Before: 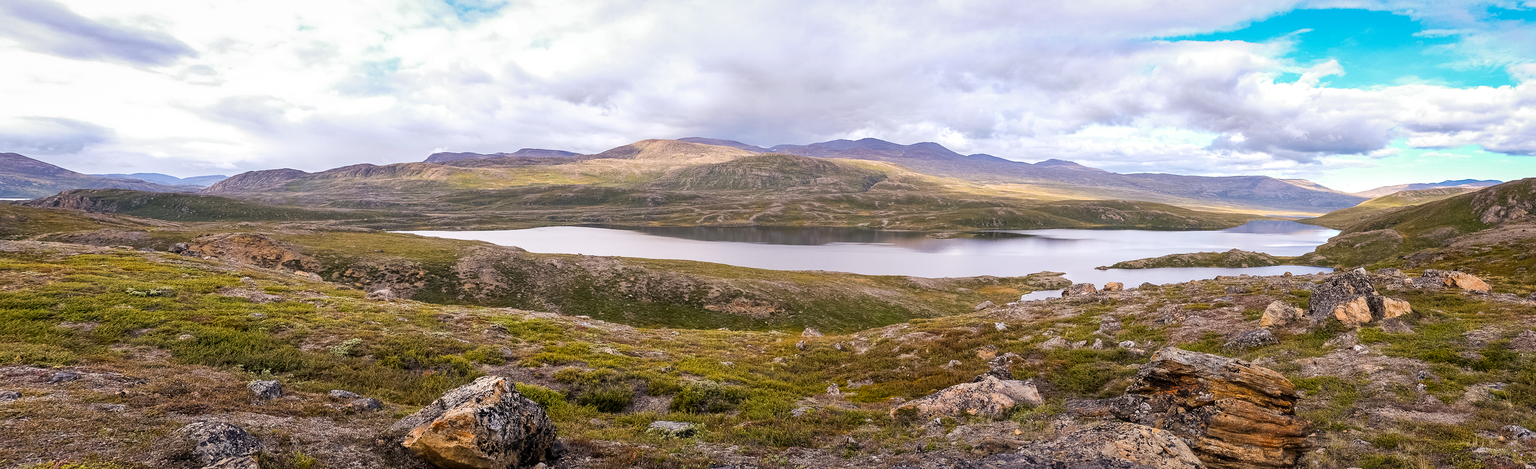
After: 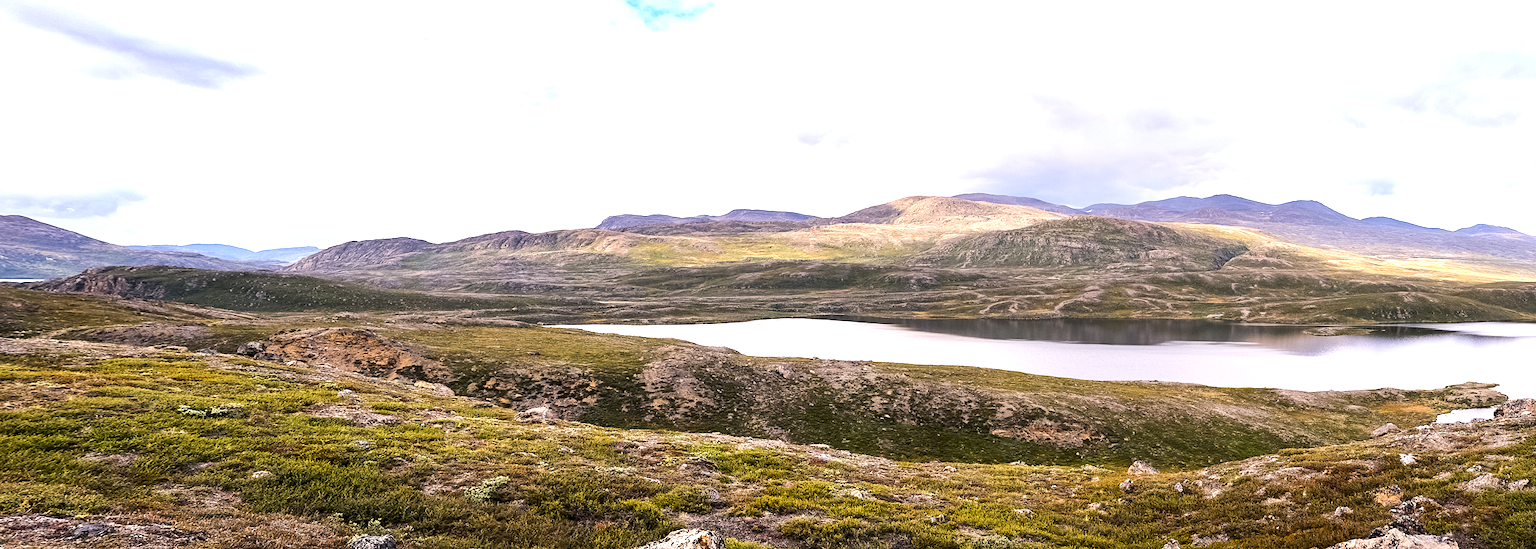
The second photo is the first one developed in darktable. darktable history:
crop: right 28.885%, bottom 16.626%
tone equalizer: -8 EV -0.75 EV, -7 EV -0.7 EV, -6 EV -0.6 EV, -5 EV -0.4 EV, -3 EV 0.4 EV, -2 EV 0.6 EV, -1 EV 0.7 EV, +0 EV 0.75 EV, edges refinement/feathering 500, mask exposure compensation -1.57 EV, preserve details no
